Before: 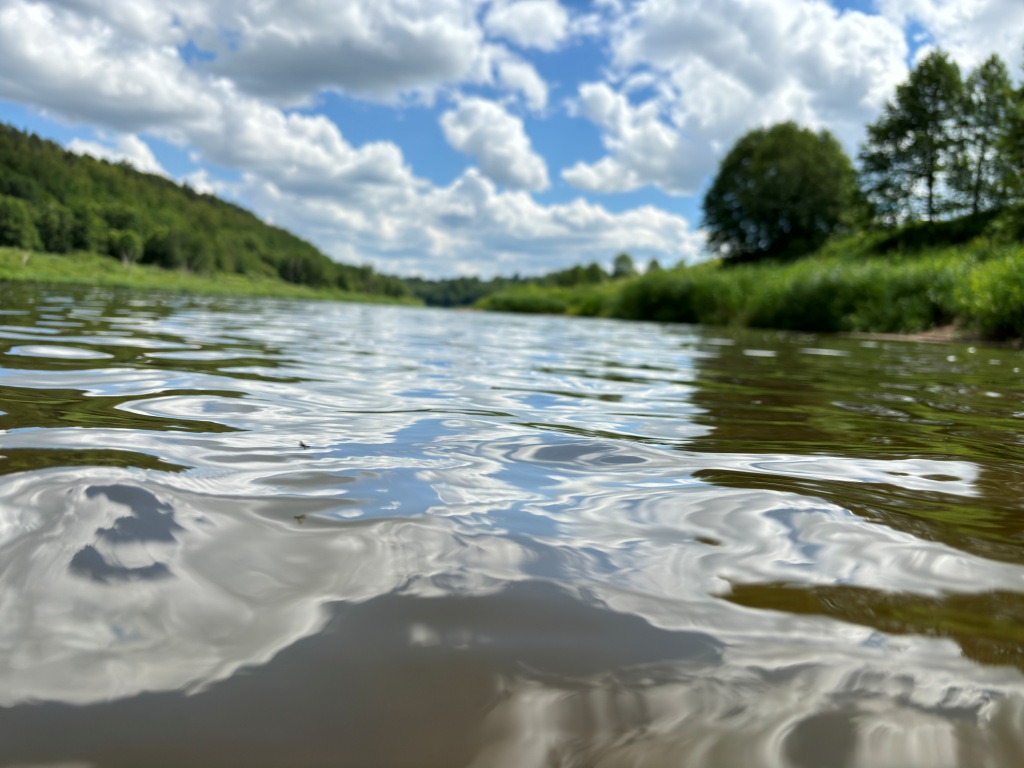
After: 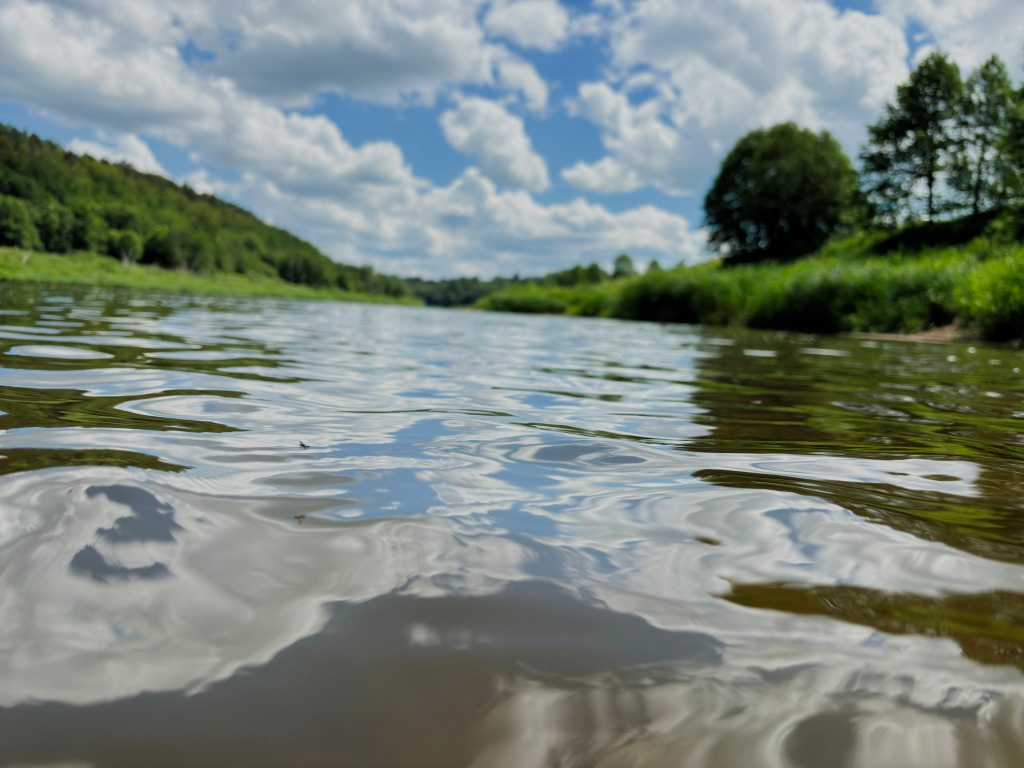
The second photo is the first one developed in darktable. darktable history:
filmic rgb: black relative exposure -7.65 EV, white relative exposure 4.56 EV, threshold 3.06 EV, hardness 3.61, contrast 0.989, add noise in highlights 0, preserve chrominance max RGB, color science v3 (2019), use custom middle-gray values true, contrast in highlights soft, enable highlight reconstruction true
